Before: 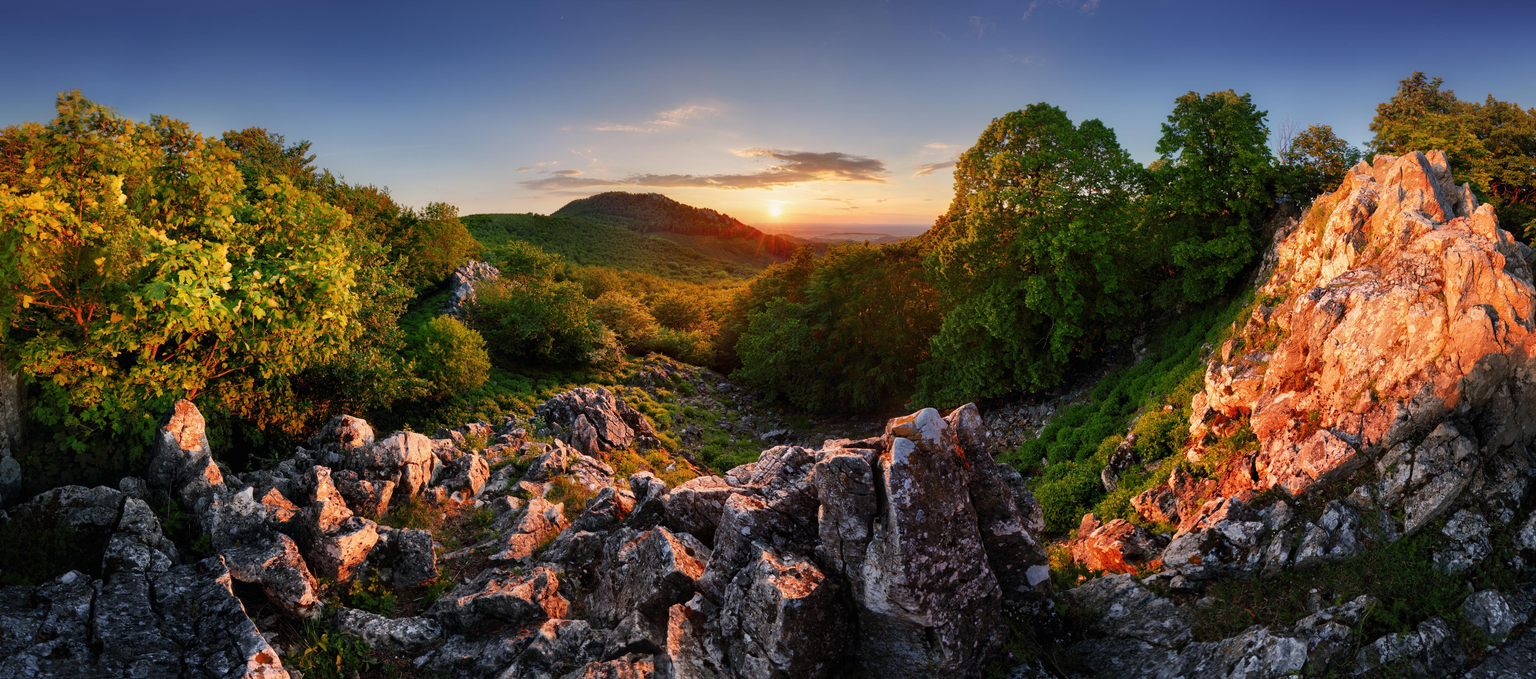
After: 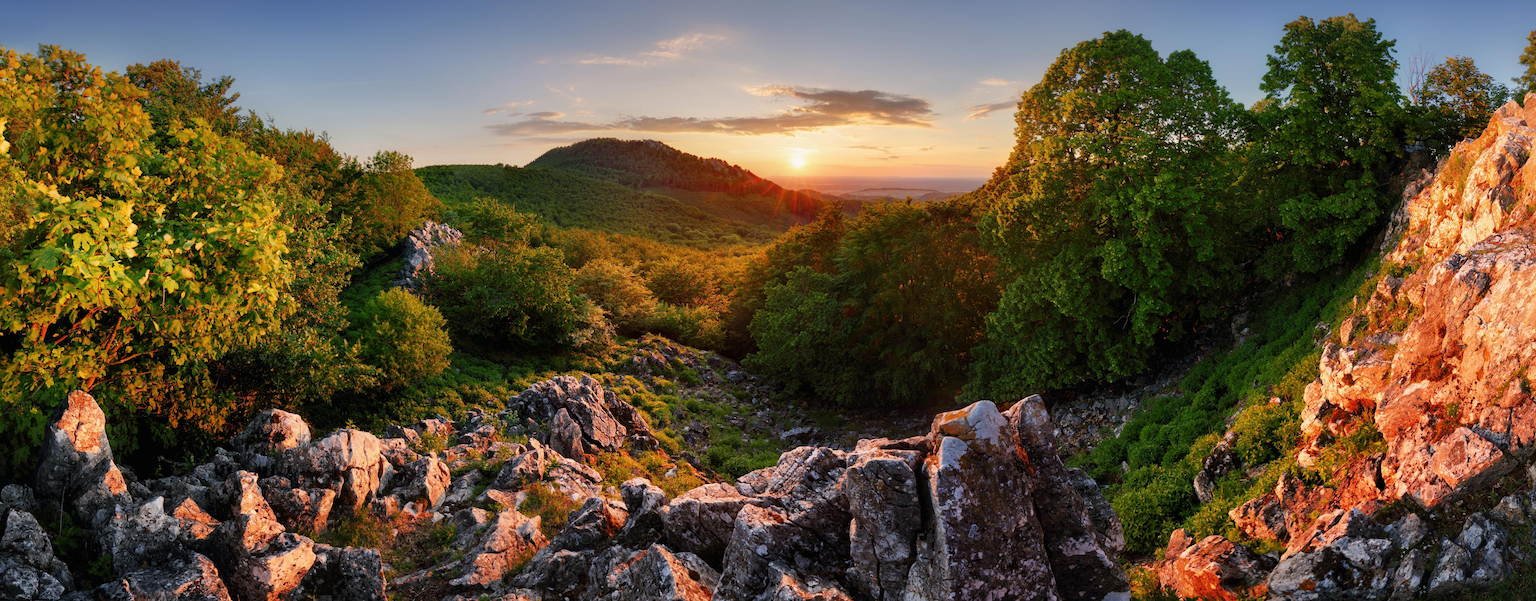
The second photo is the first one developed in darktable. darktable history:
crop: left 7.75%, top 11.574%, right 9.933%, bottom 15.458%
